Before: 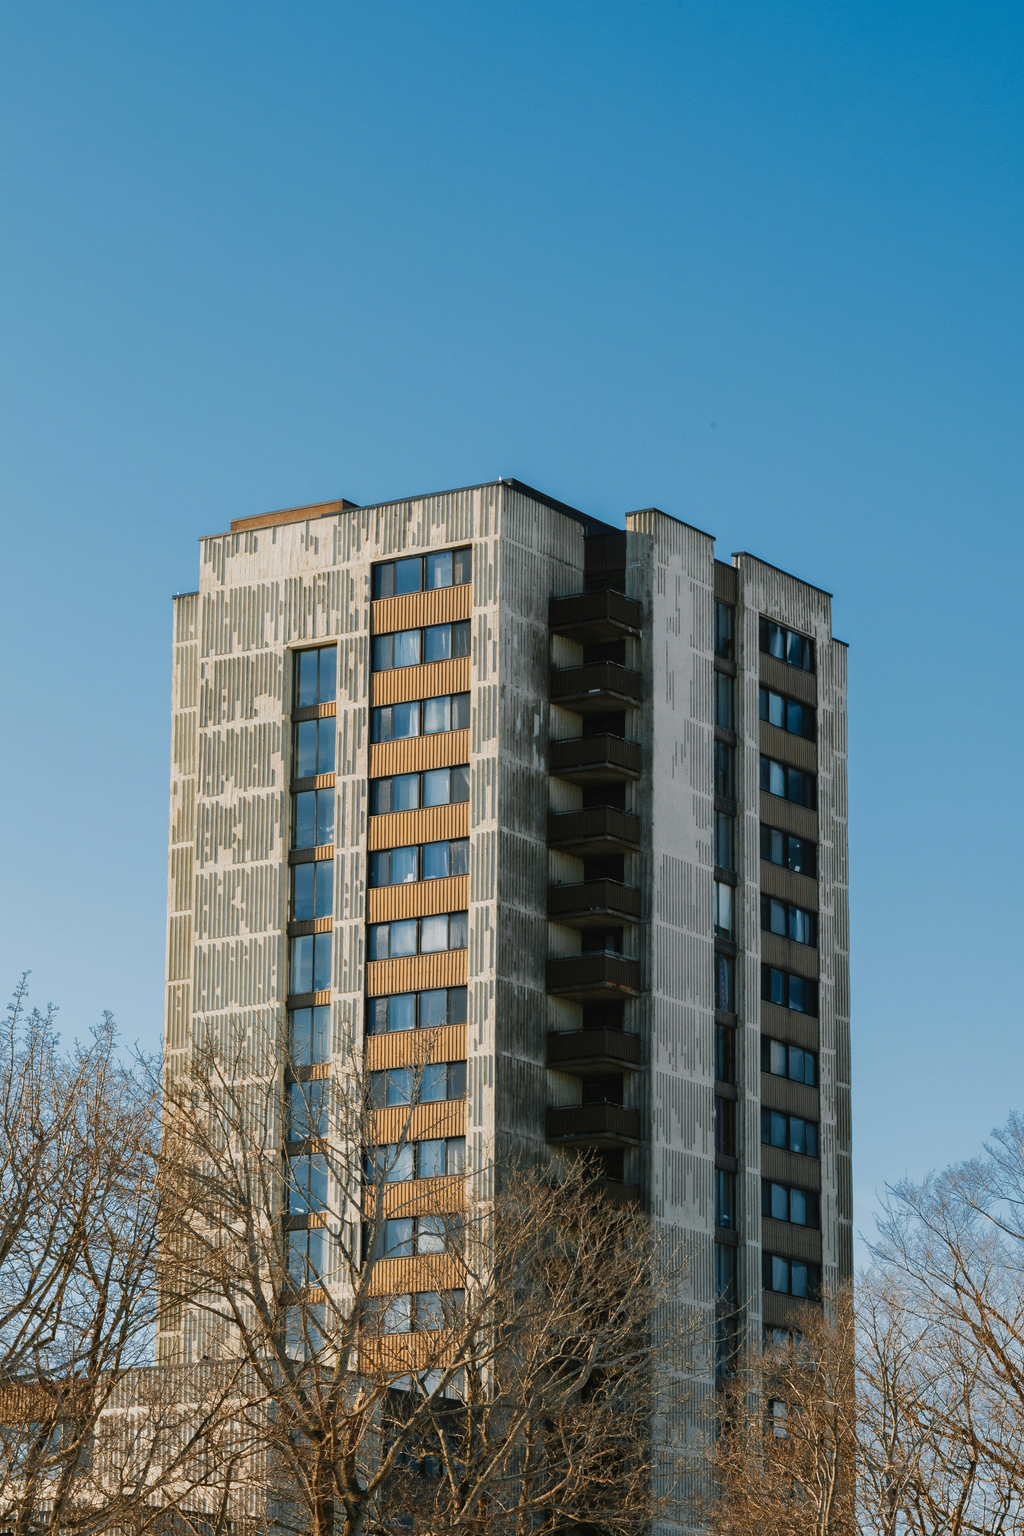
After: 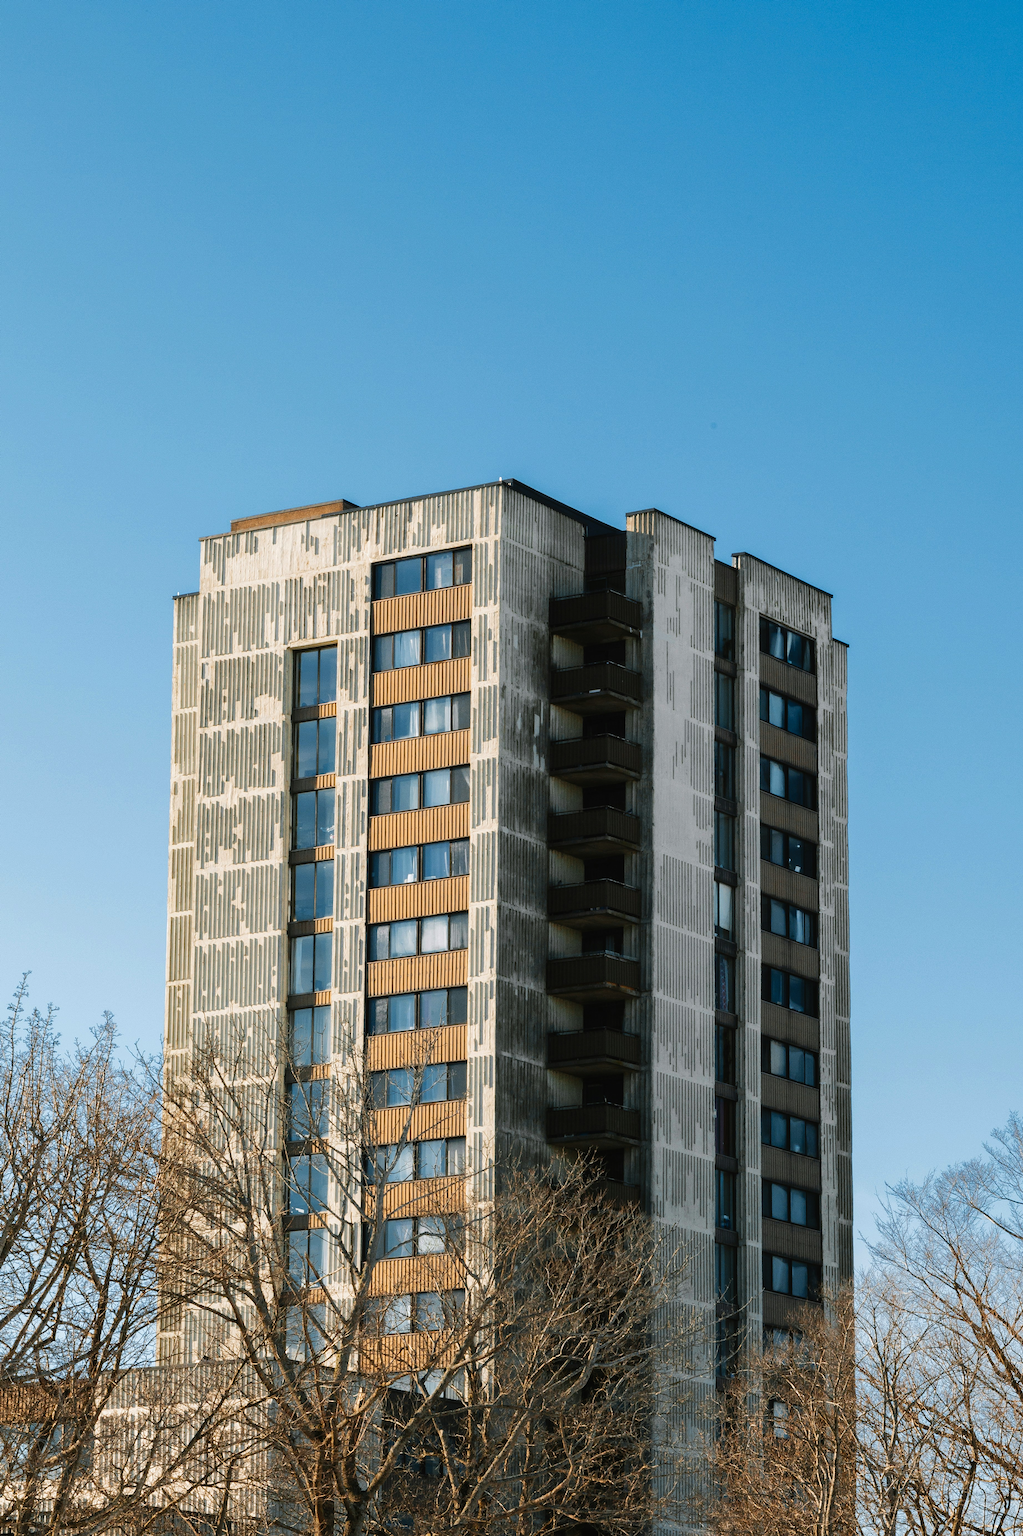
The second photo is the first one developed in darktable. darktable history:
tone equalizer: -8 EV -0.403 EV, -7 EV -0.355 EV, -6 EV -0.329 EV, -5 EV -0.191 EV, -3 EV 0.2 EV, -2 EV 0.312 EV, -1 EV 0.393 EV, +0 EV 0.388 EV, edges refinement/feathering 500, mask exposure compensation -1.57 EV, preserve details no
